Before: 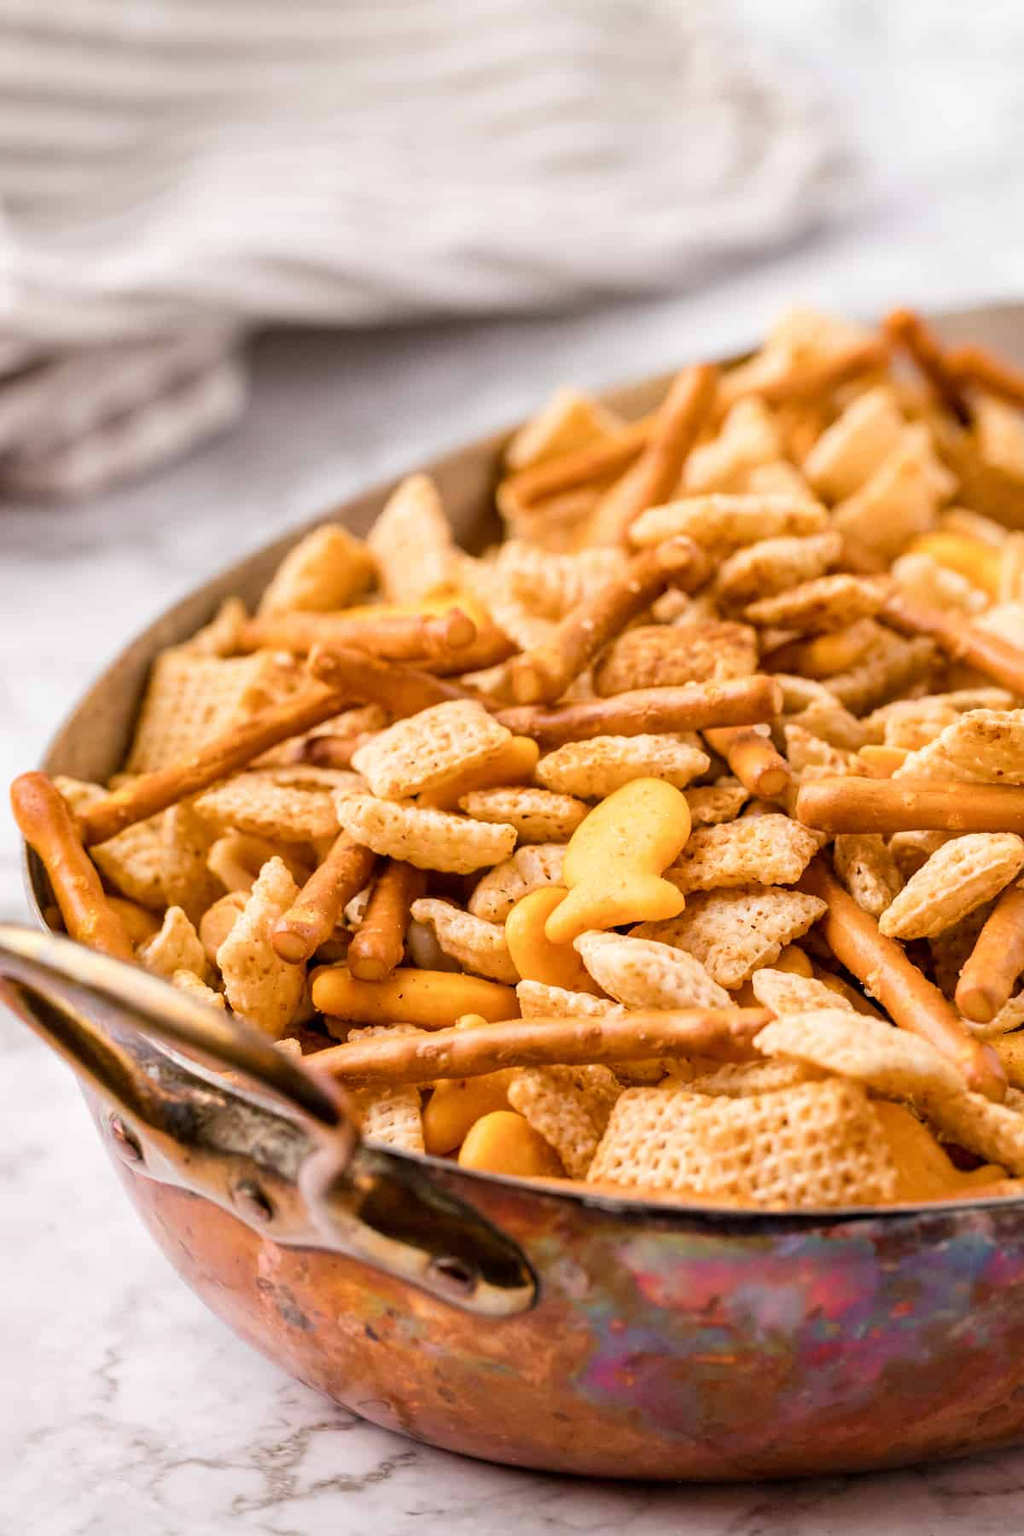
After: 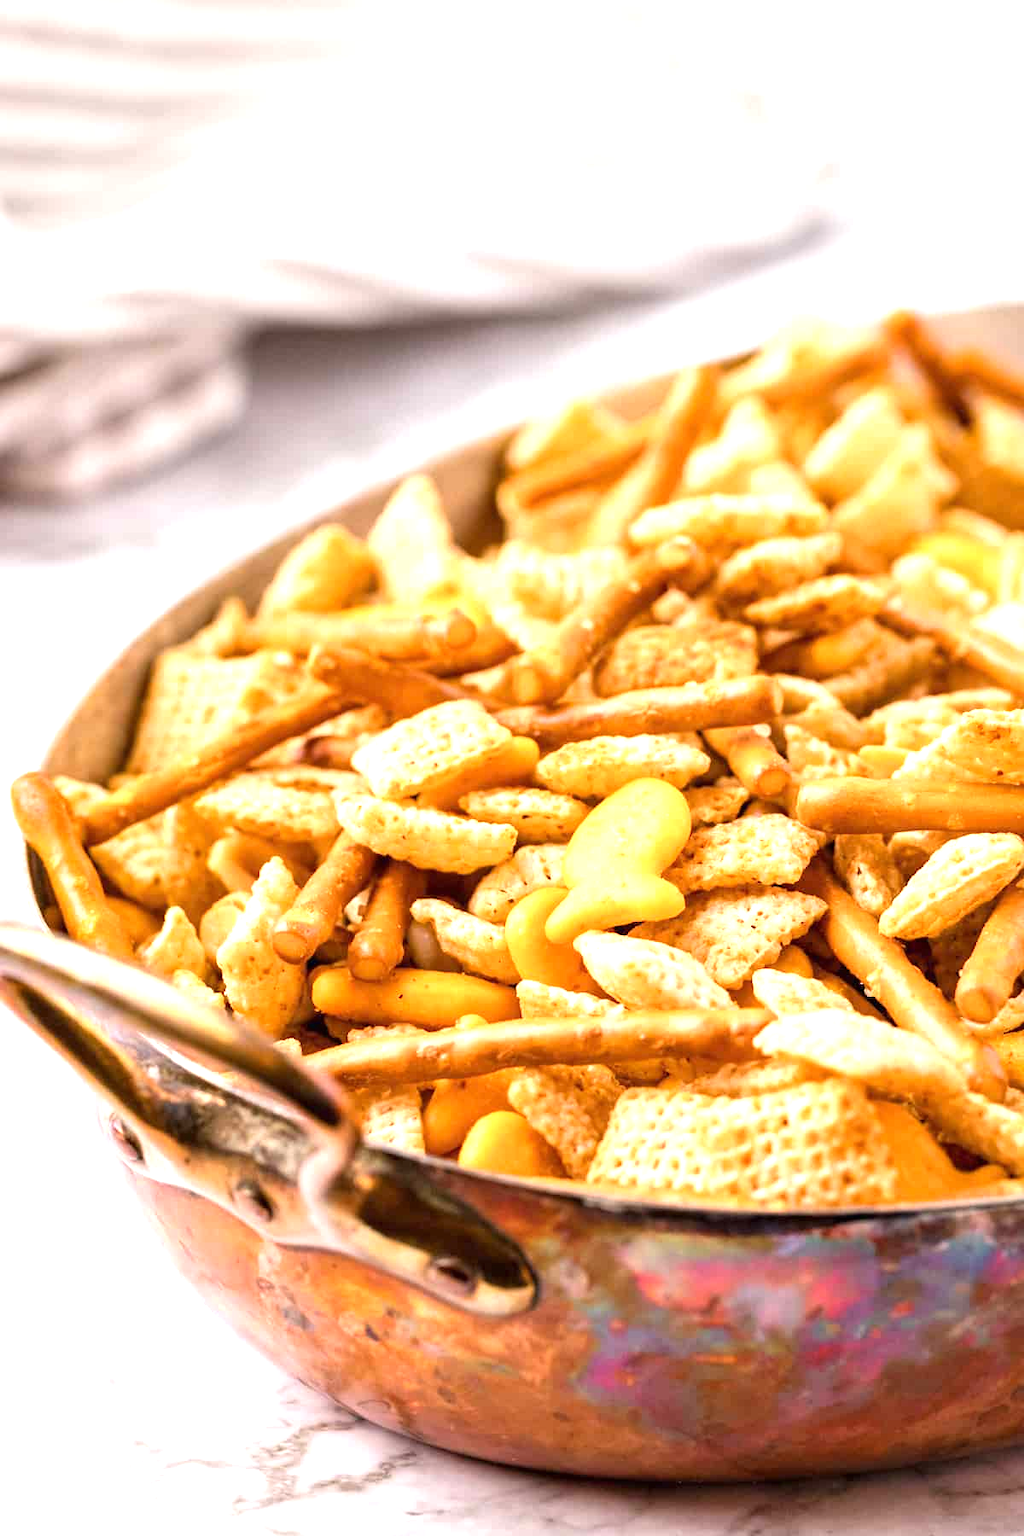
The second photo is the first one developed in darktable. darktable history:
exposure: black level correction 0, exposure 0.9 EV, compensate highlight preservation false
tone equalizer: on, module defaults
